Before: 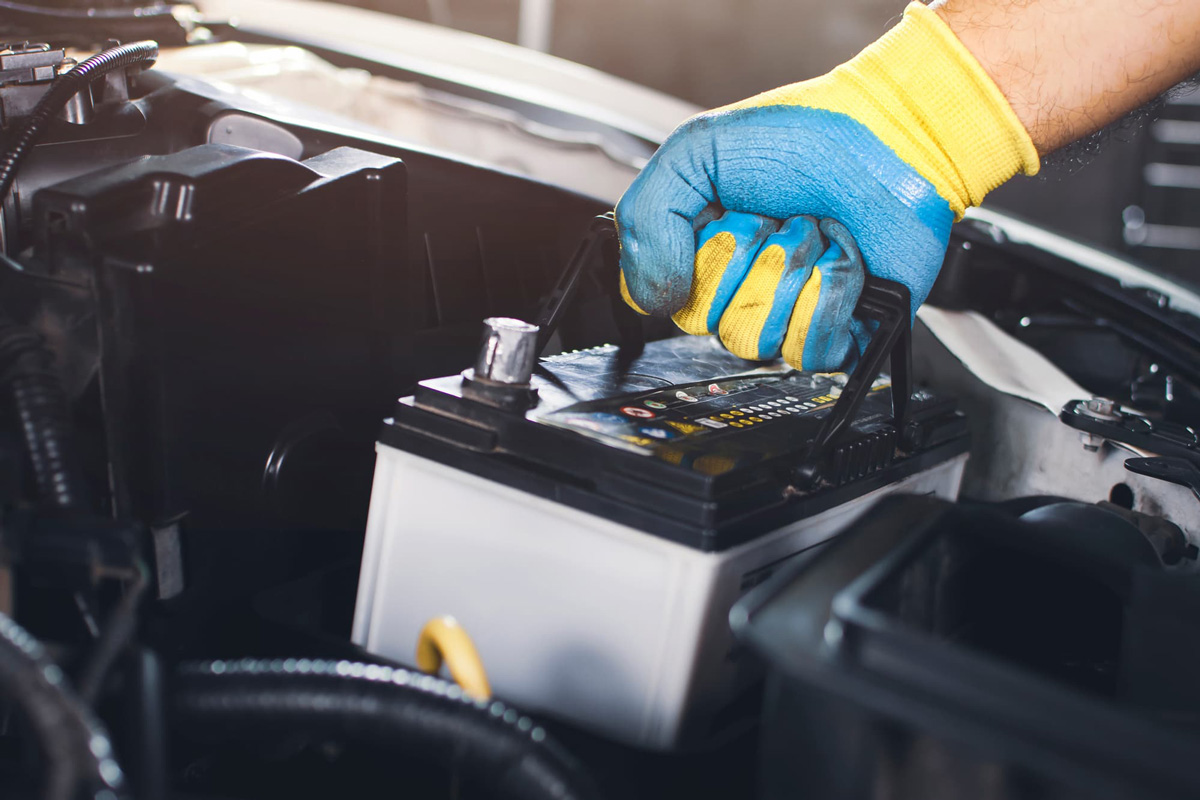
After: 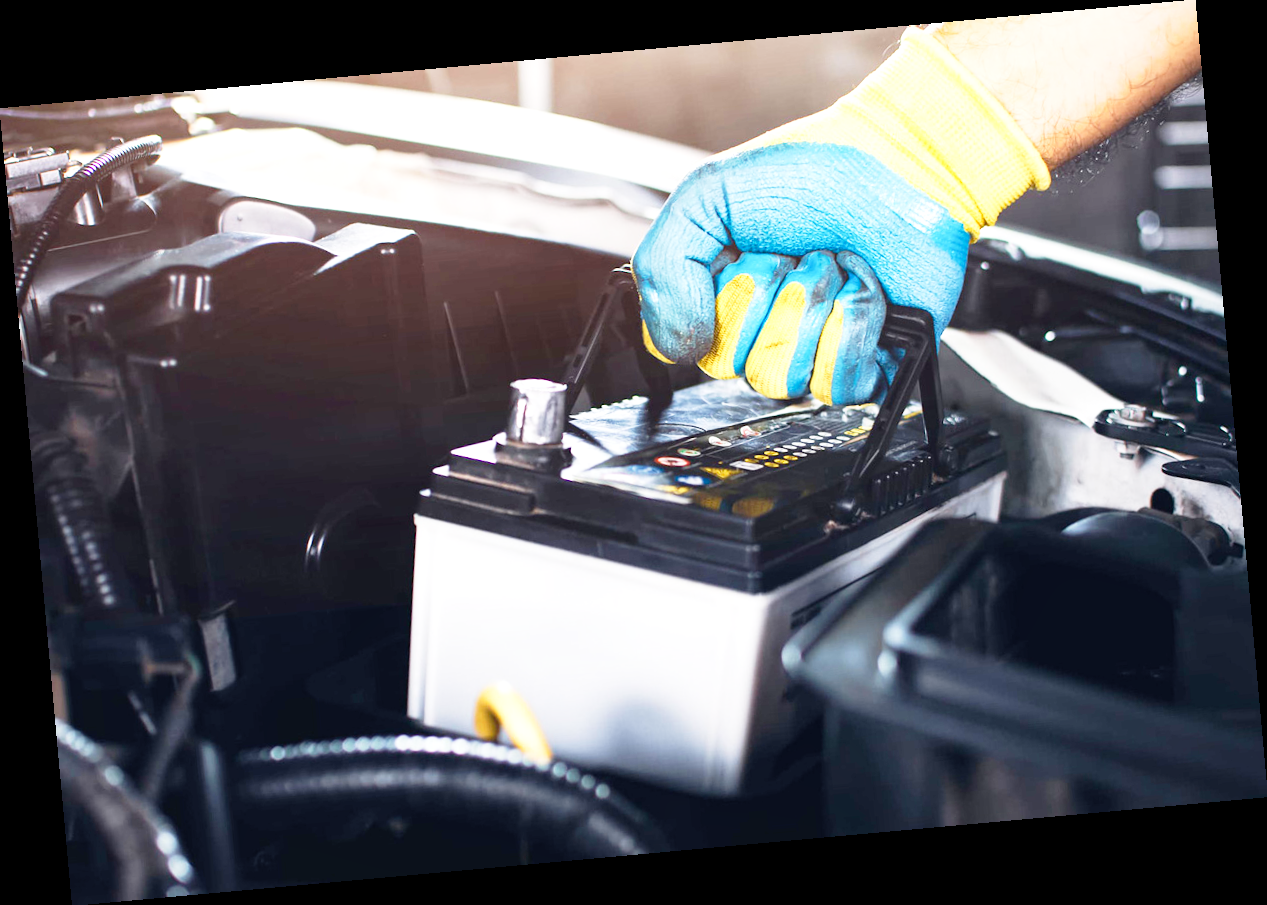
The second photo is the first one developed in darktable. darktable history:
rotate and perspective: rotation -5.2°, automatic cropping off
base curve: curves: ch0 [(0, 0) (0.012, 0.01) (0.073, 0.168) (0.31, 0.711) (0.645, 0.957) (1, 1)], preserve colors none
local contrast: highlights 100%, shadows 100%, detail 120%, midtone range 0.2
